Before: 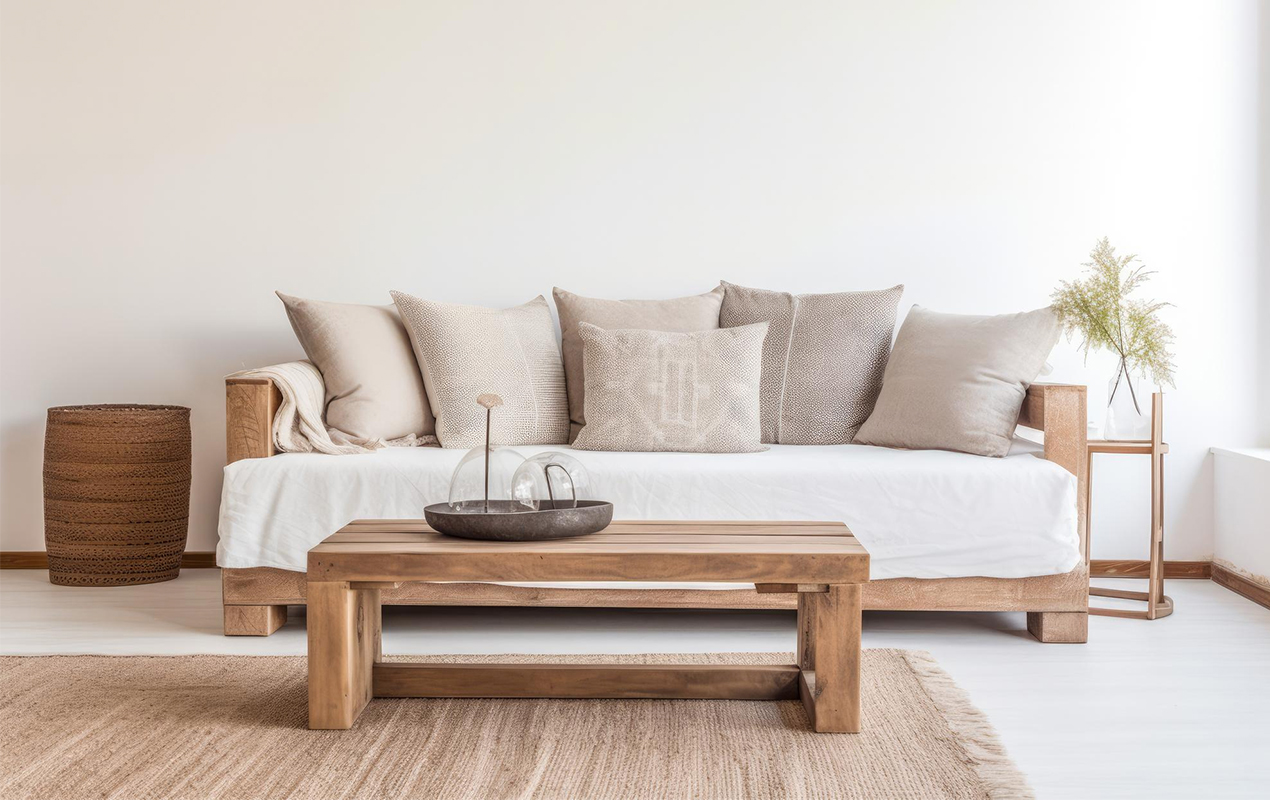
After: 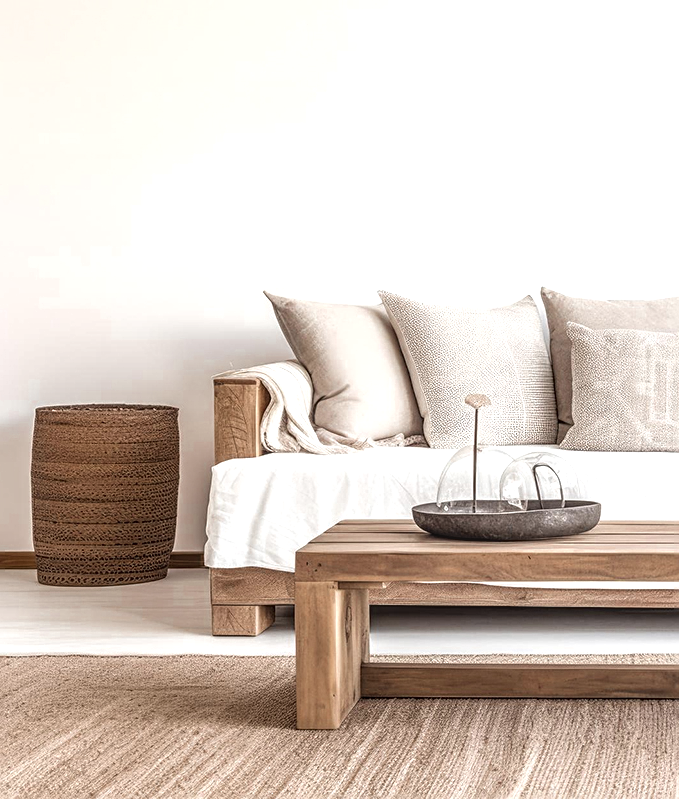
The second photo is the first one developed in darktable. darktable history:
contrast brightness saturation: contrast -0.09, saturation -0.087
color zones: curves: ch0 [(0, 0.5) (0.125, 0.4) (0.25, 0.5) (0.375, 0.4) (0.5, 0.4) (0.625, 0.35) (0.75, 0.35) (0.875, 0.5)]; ch1 [(0, 0.35) (0.125, 0.45) (0.25, 0.35) (0.375, 0.35) (0.5, 0.35) (0.625, 0.35) (0.75, 0.45) (0.875, 0.35)]; ch2 [(0, 0.6) (0.125, 0.5) (0.25, 0.5) (0.375, 0.6) (0.5, 0.6) (0.625, 0.5) (0.75, 0.5) (0.875, 0.5)]
local contrast: on, module defaults
crop: left 1.011%, right 45.486%, bottom 0.08%
sharpen: on, module defaults
tone equalizer: -8 EV -0.711 EV, -7 EV -0.733 EV, -6 EV -0.58 EV, -5 EV -0.37 EV, -3 EV 0.389 EV, -2 EV 0.6 EV, -1 EV 0.682 EV, +0 EV 0.756 EV, mask exposure compensation -0.499 EV
